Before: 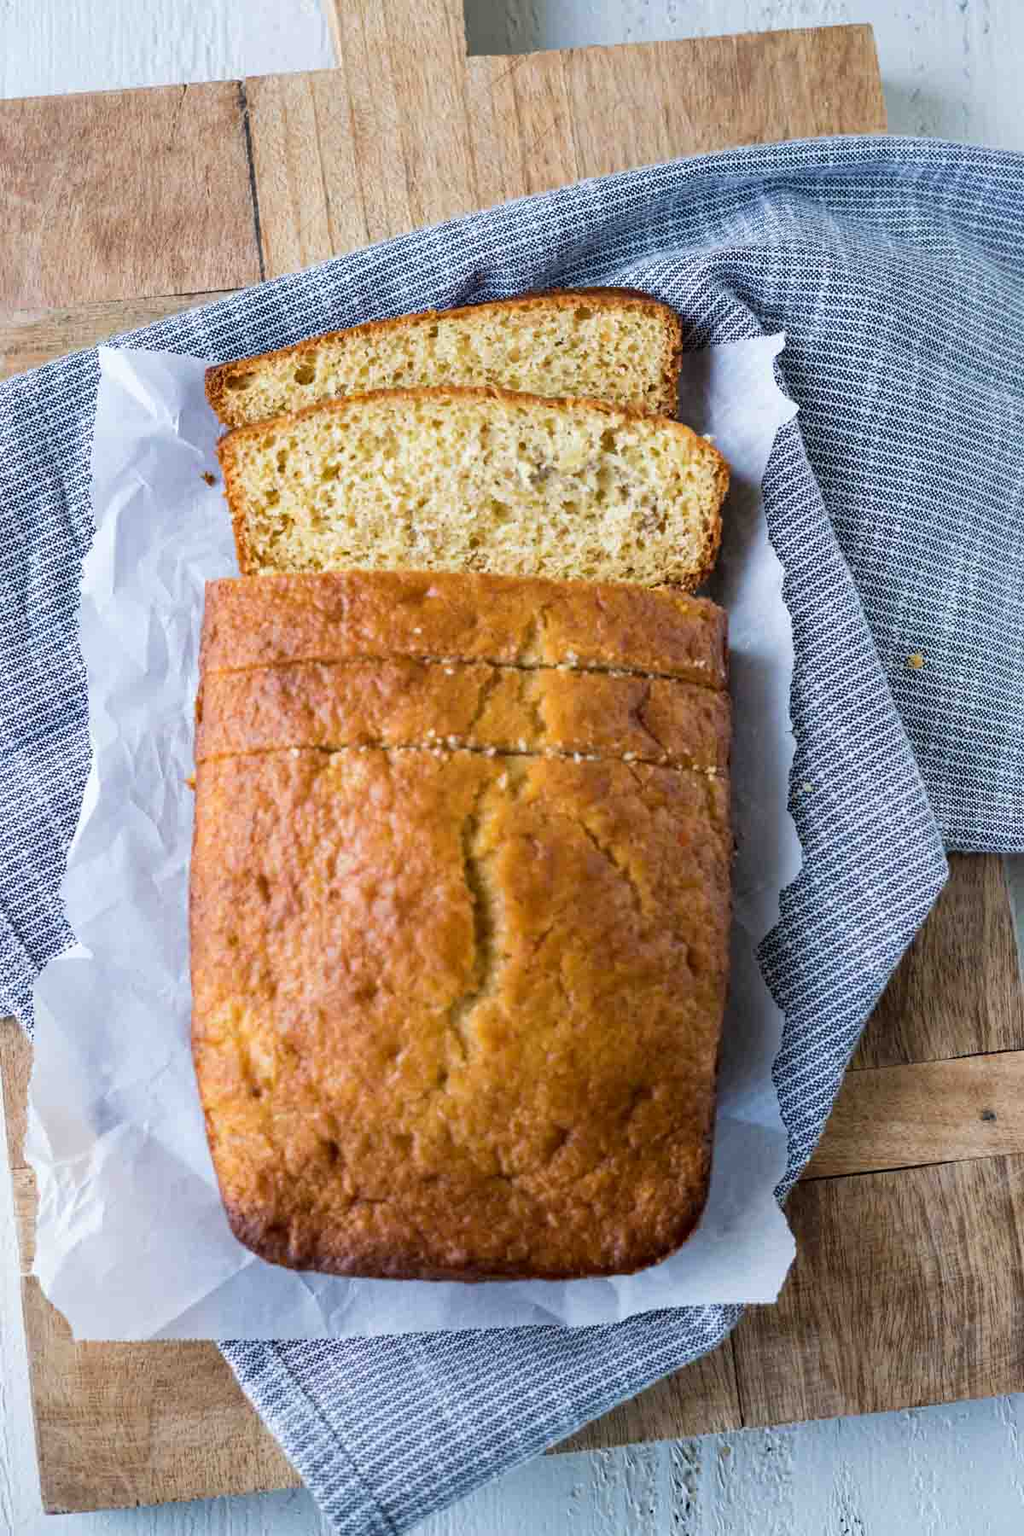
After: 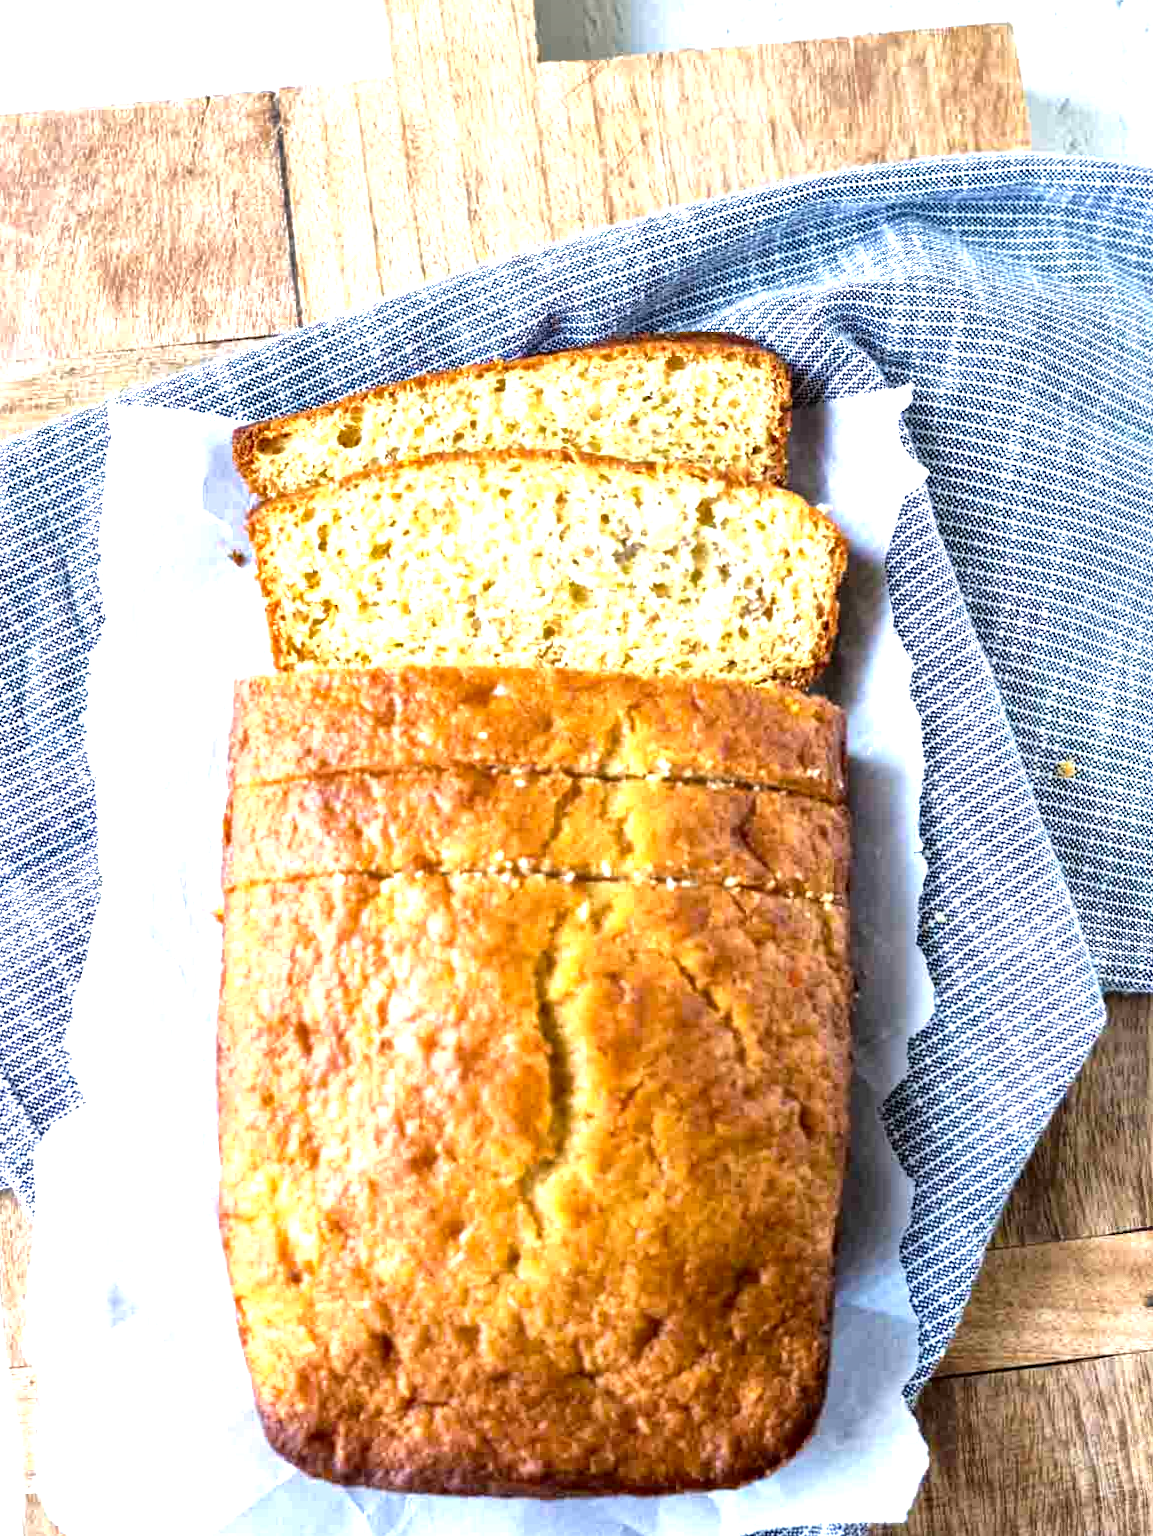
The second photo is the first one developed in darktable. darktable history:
exposure: exposure 0.2 EV, compensate highlight preservation false
crop and rotate: angle 0.2°, left 0.275%, right 3.127%, bottom 14.18%
local contrast: mode bilateral grid, contrast 20, coarseness 50, detail 150%, midtone range 0.2
levels: levels [0, 0.374, 0.749]
